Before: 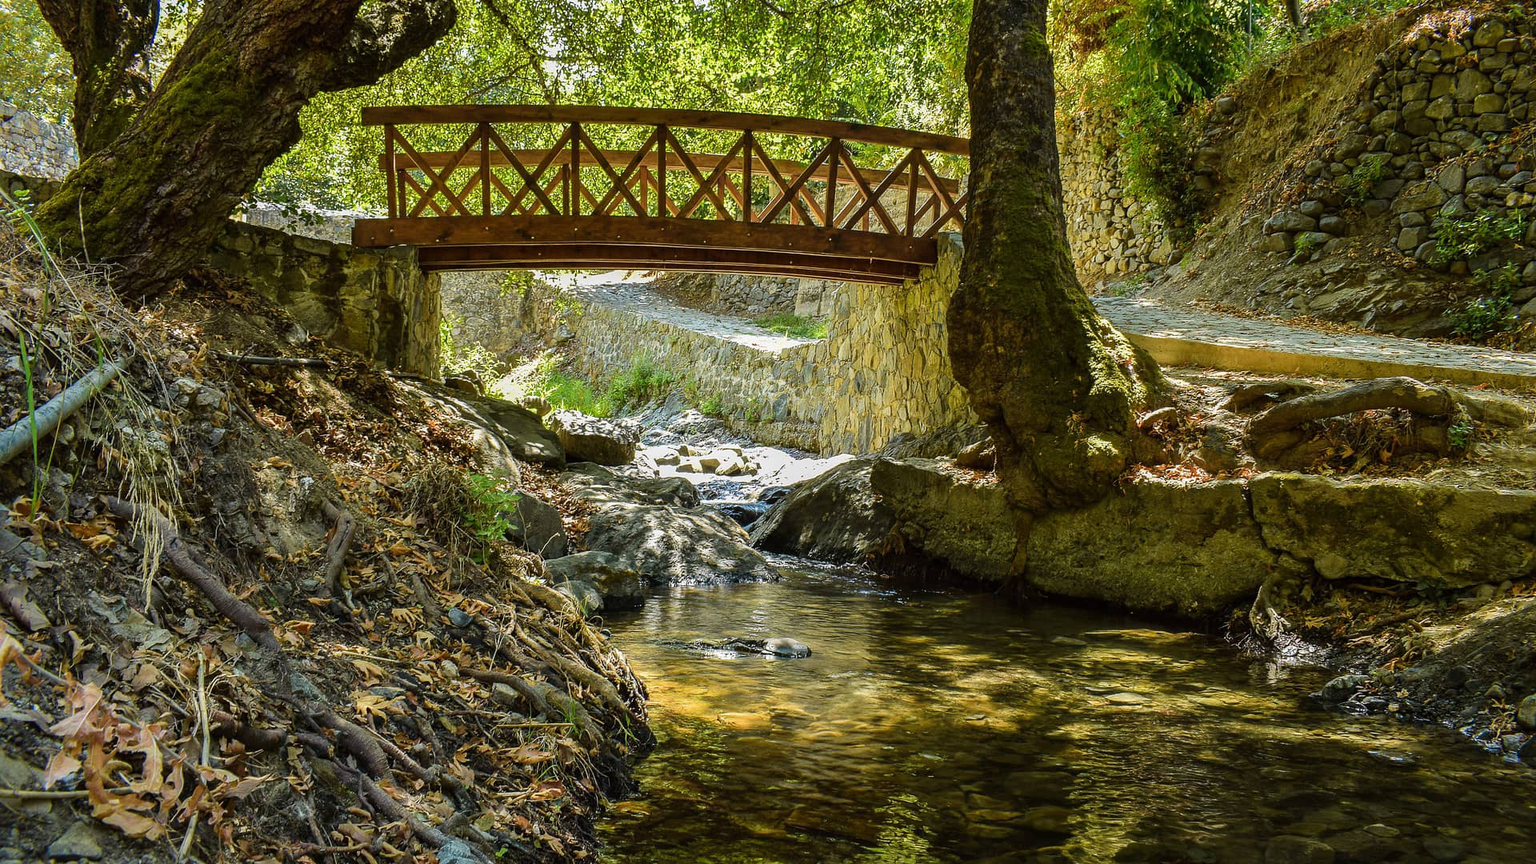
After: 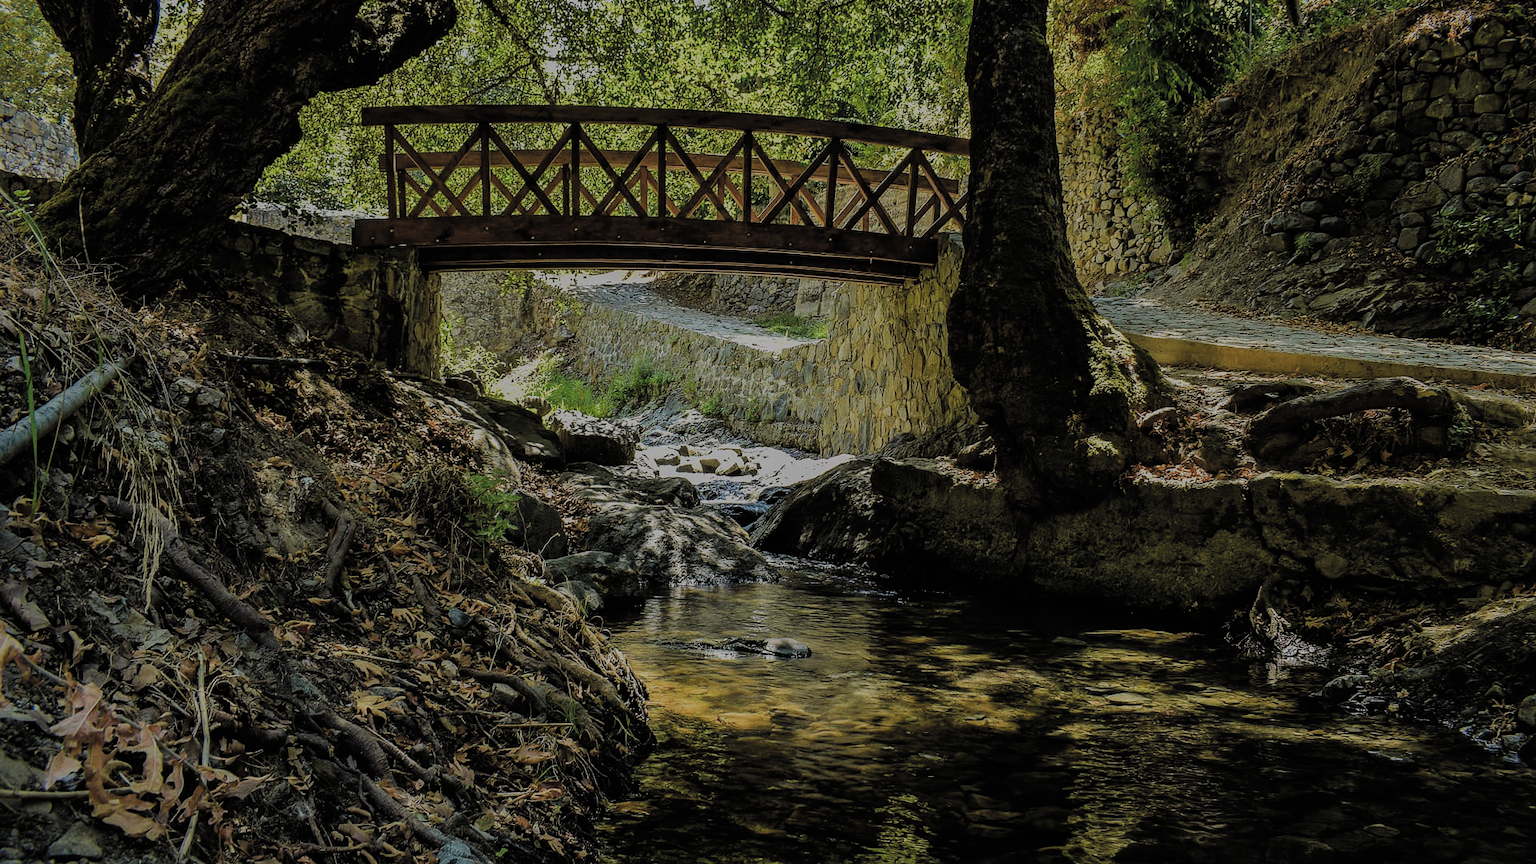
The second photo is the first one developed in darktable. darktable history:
filmic rgb: black relative exposure -5.09 EV, white relative exposure 3.98 EV, hardness 2.9, contrast 1.096, color science v4 (2020)
exposure: black level correction -0.017, exposure -1.06 EV, compensate highlight preservation false
